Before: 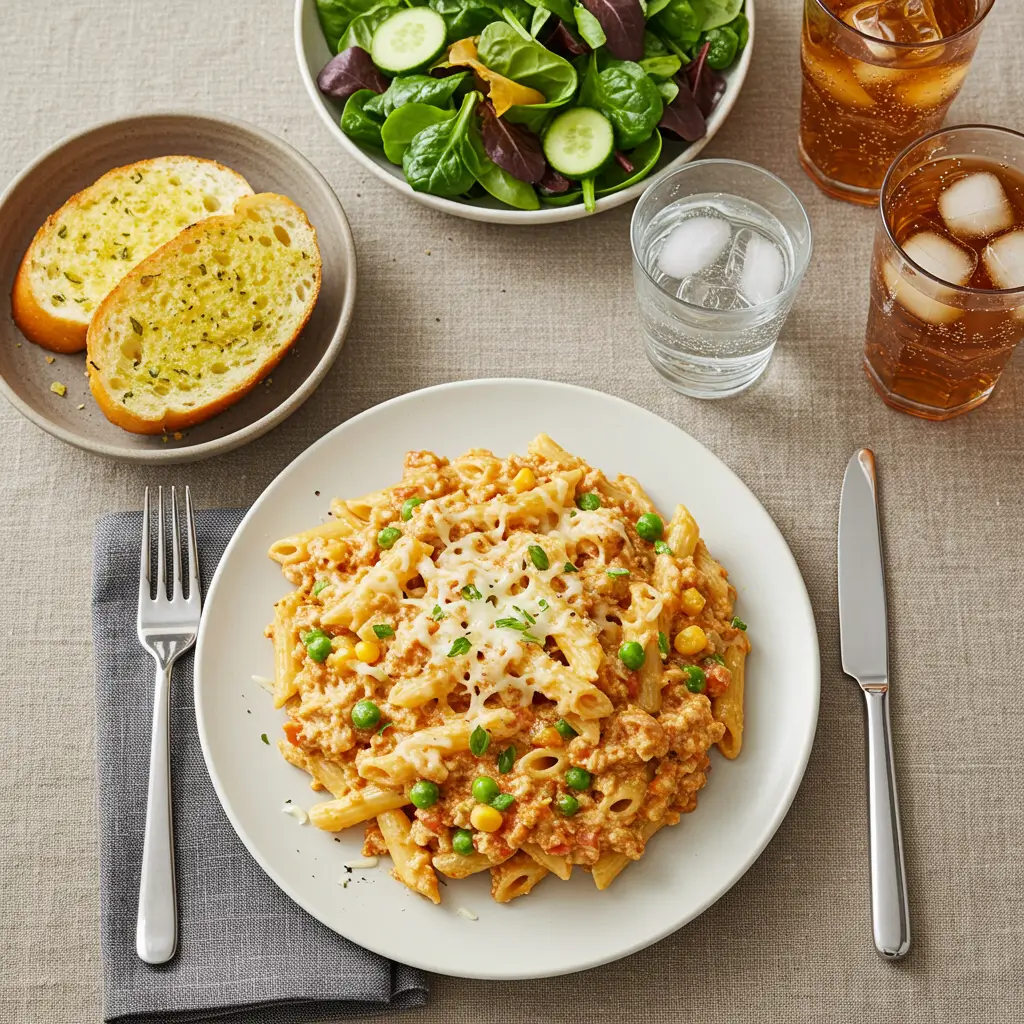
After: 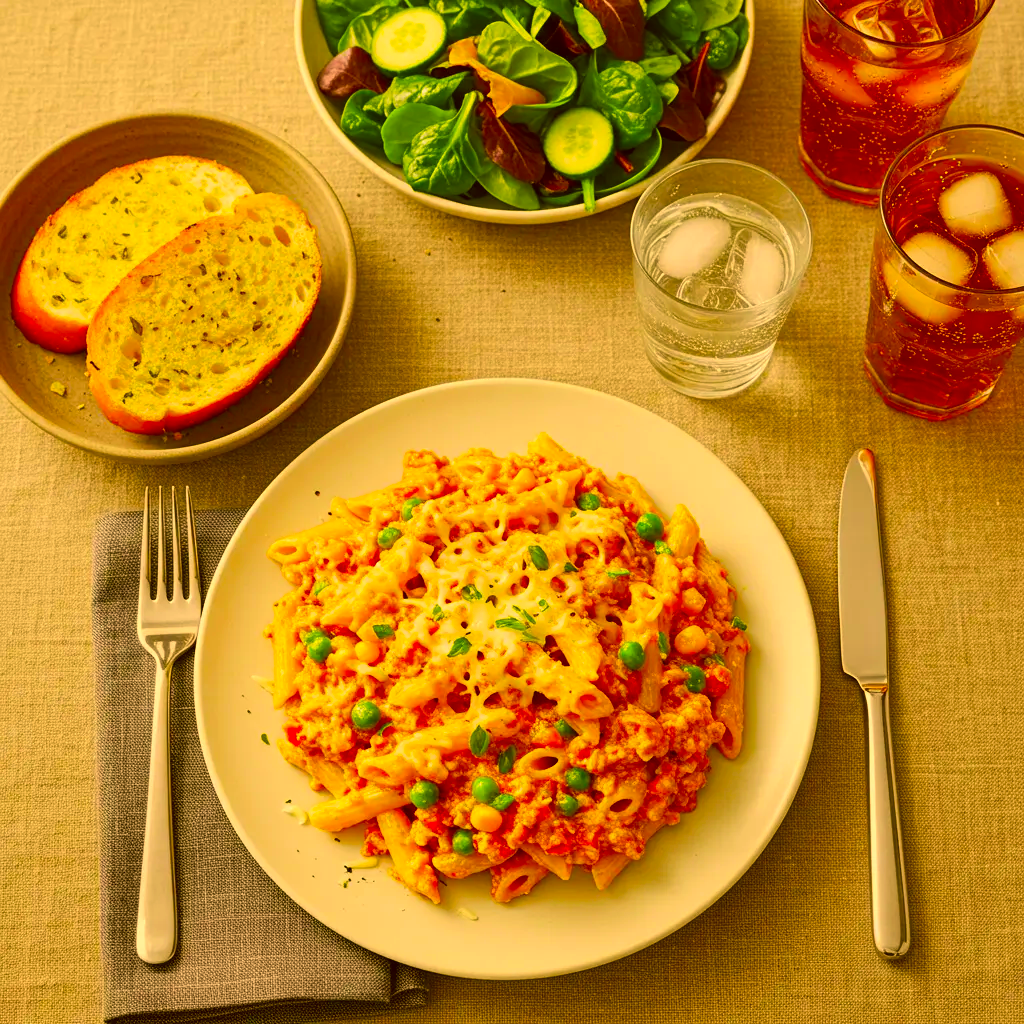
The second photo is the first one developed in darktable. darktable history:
white balance: red 0.978, blue 0.999
color correction: highlights a* 10.44, highlights b* 30.04, shadows a* 2.73, shadows b* 17.51, saturation 1.72
